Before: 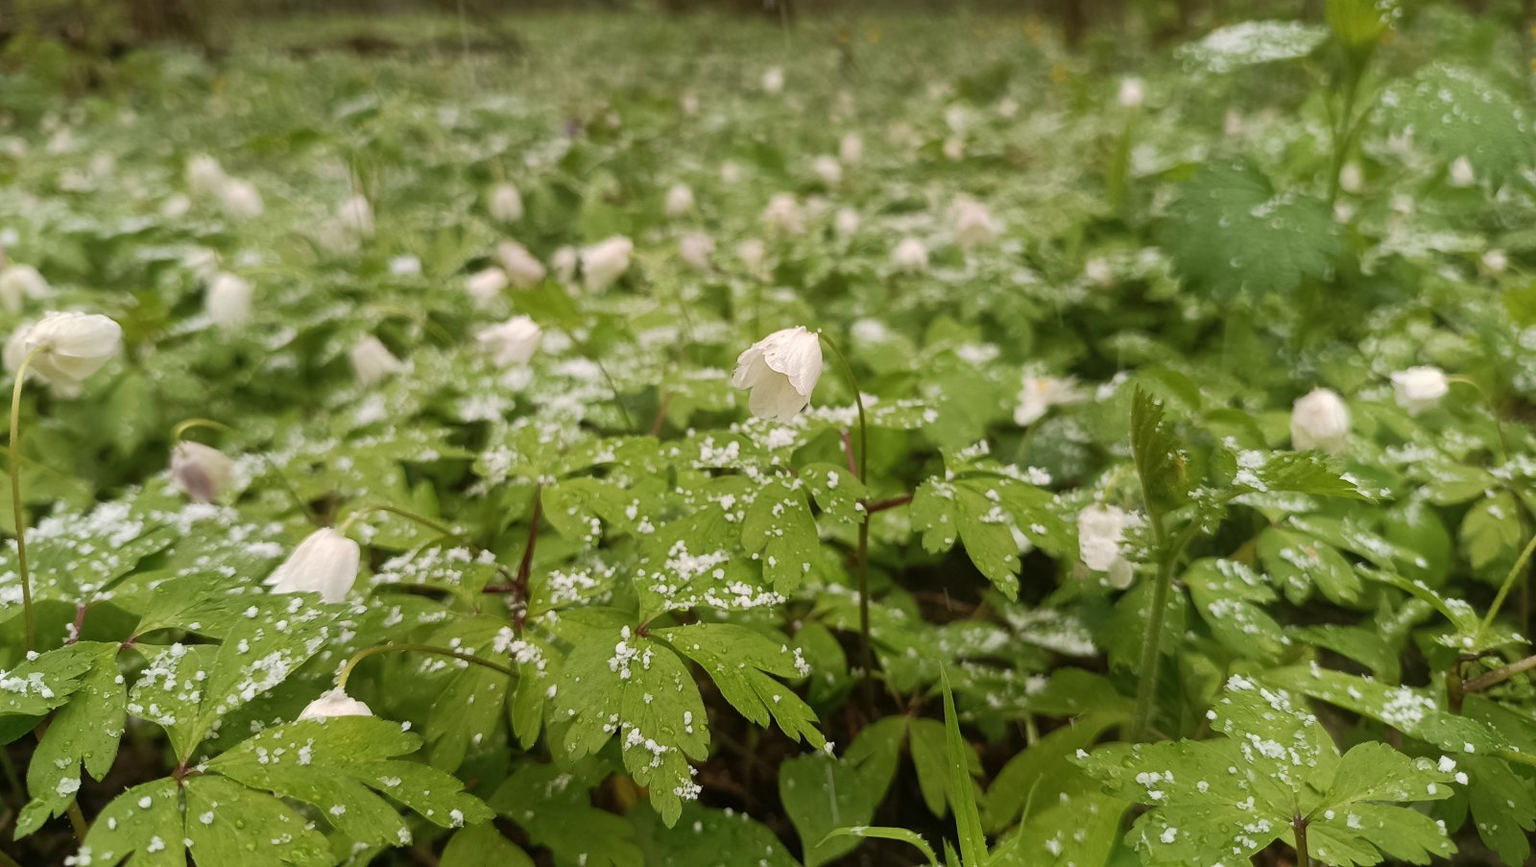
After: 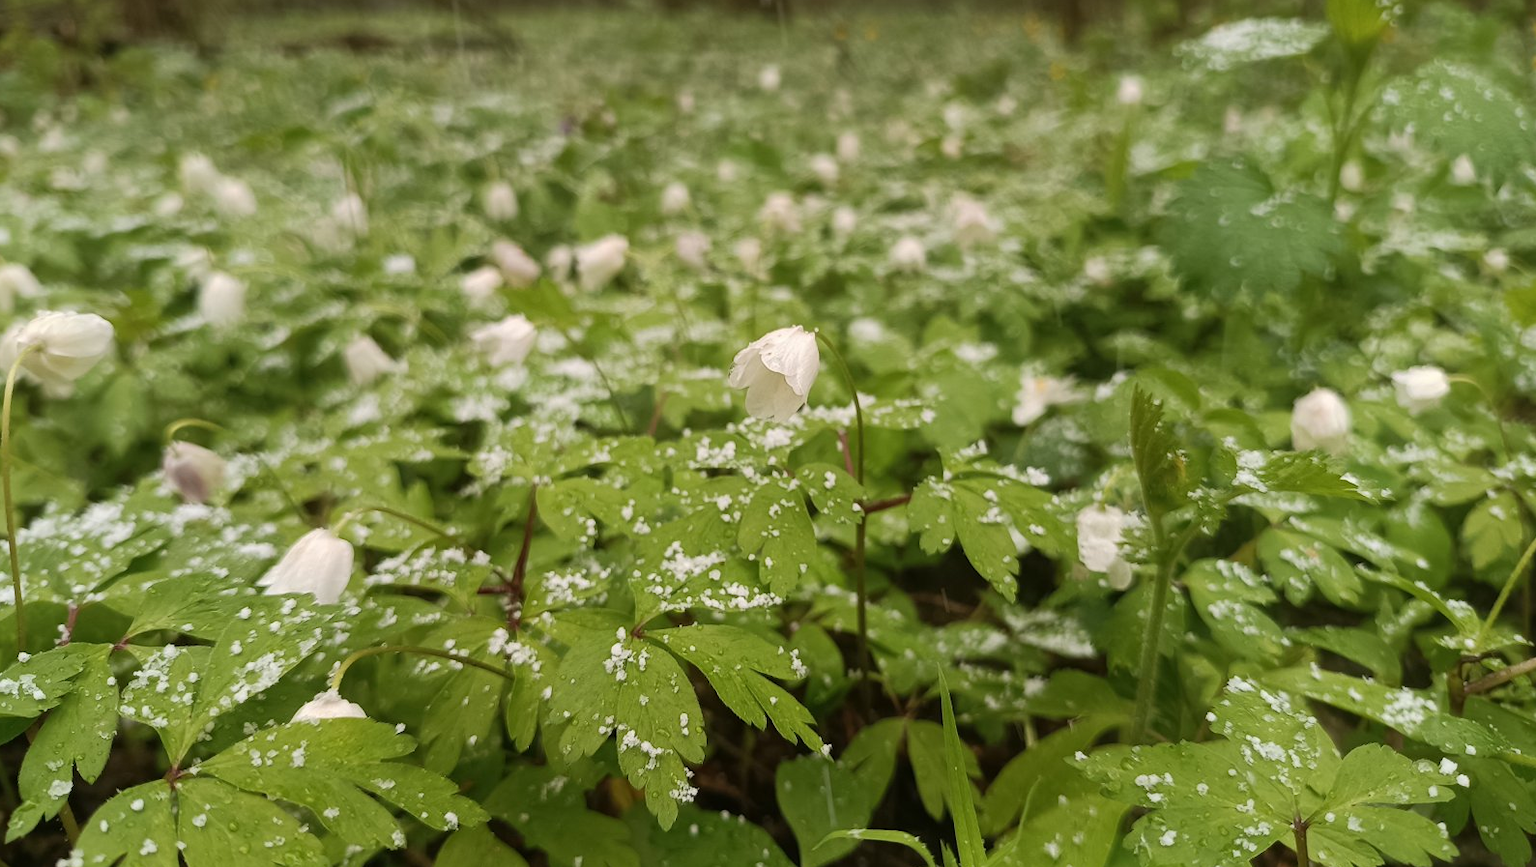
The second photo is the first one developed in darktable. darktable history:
crop and rotate: left 0.681%, top 0.357%, bottom 0.249%
